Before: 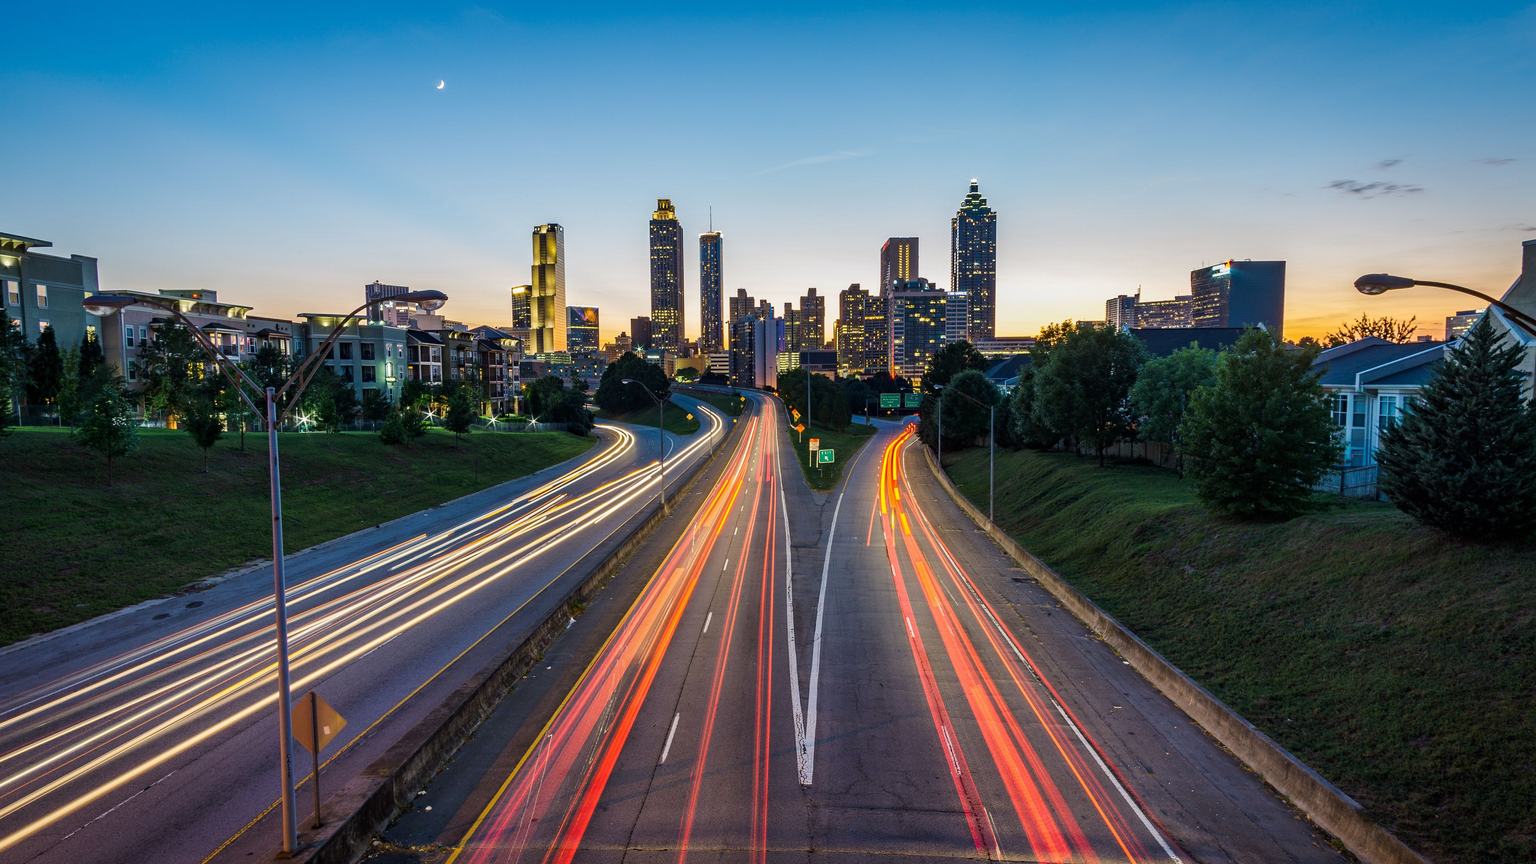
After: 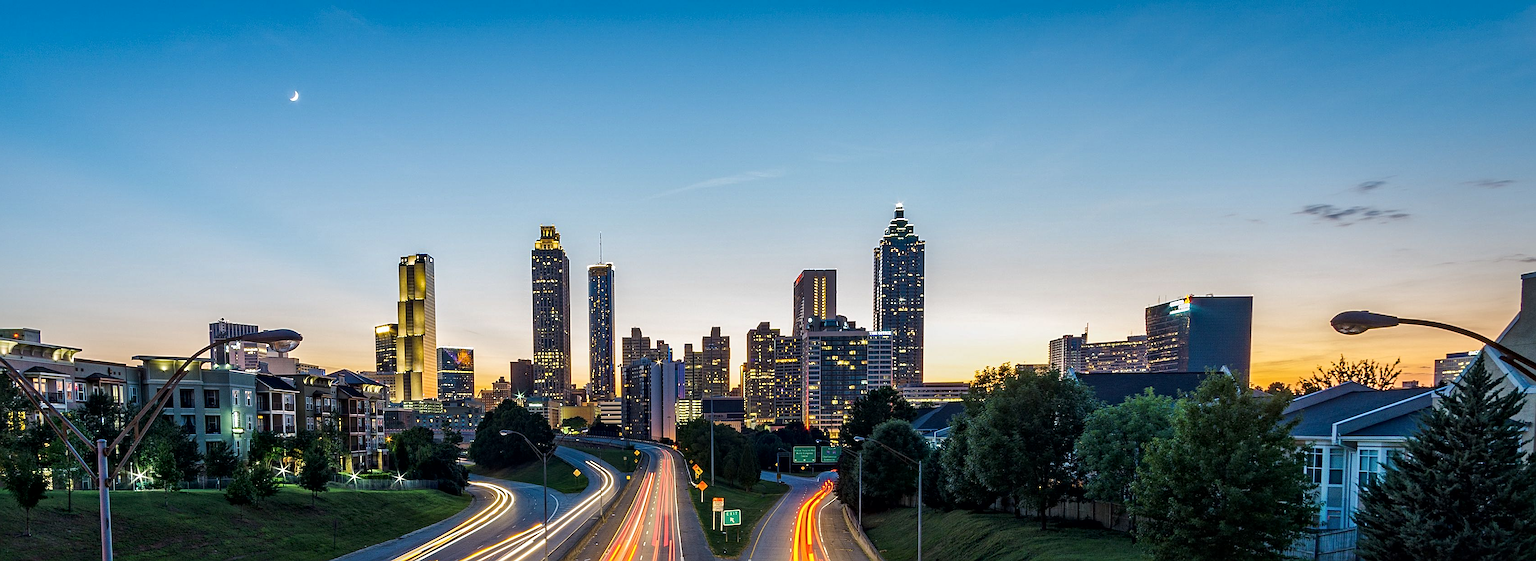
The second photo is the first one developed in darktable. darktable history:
crop and rotate: left 11.809%, bottom 42.659%
sharpen: on, module defaults
local contrast: mode bilateral grid, contrast 20, coarseness 51, detail 132%, midtone range 0.2
